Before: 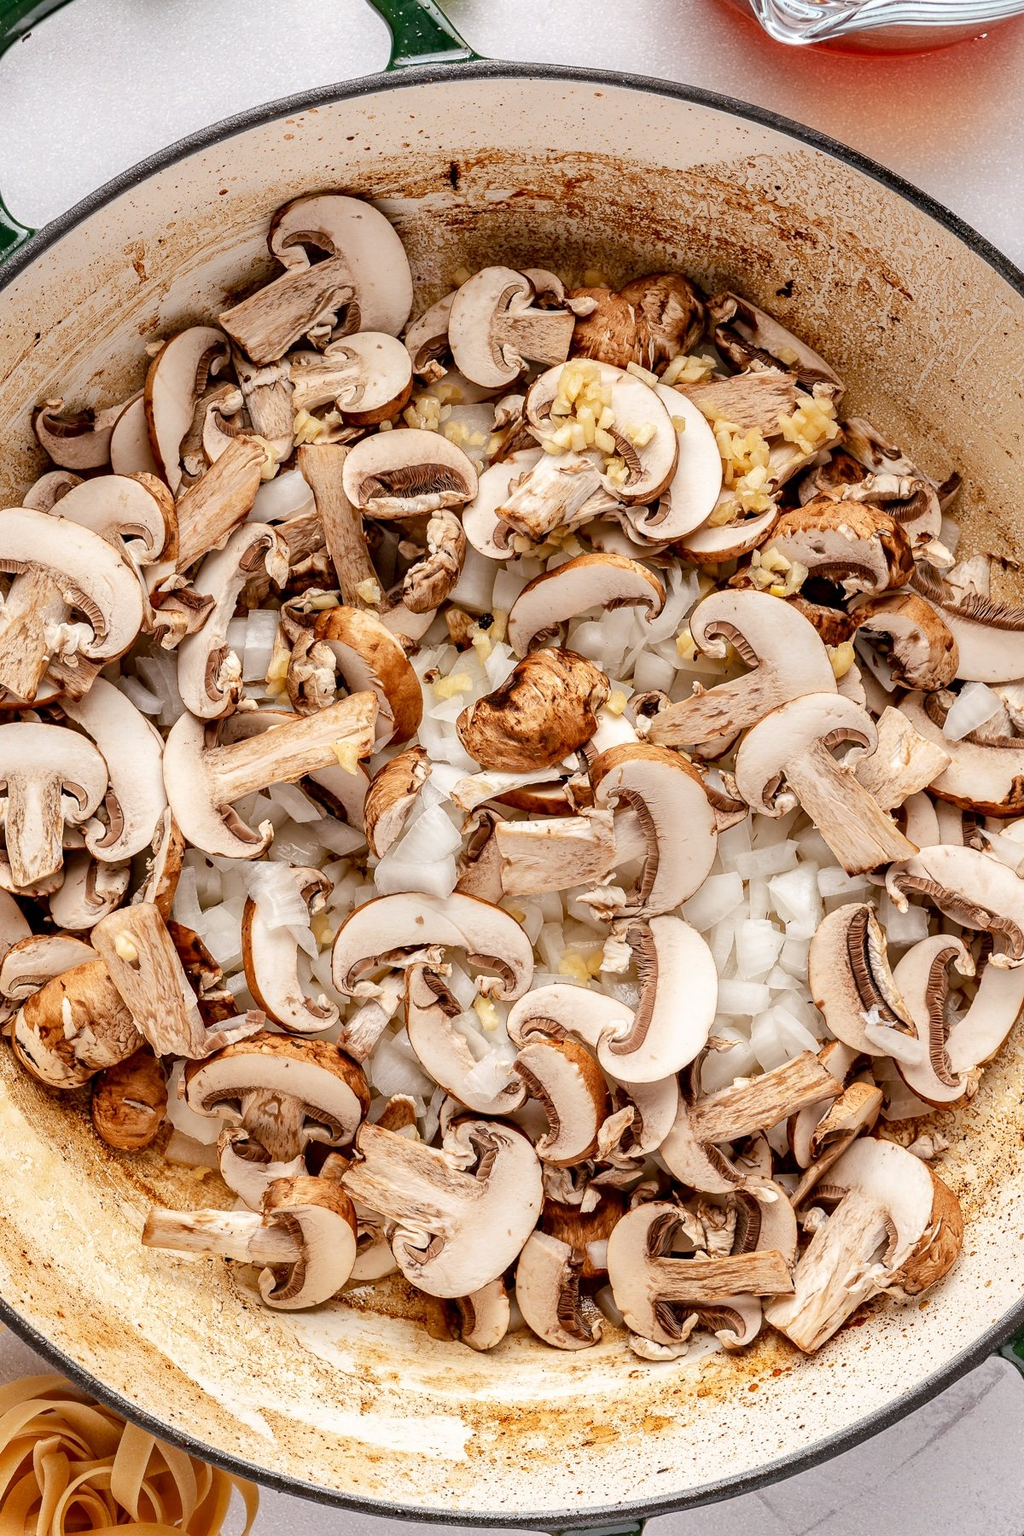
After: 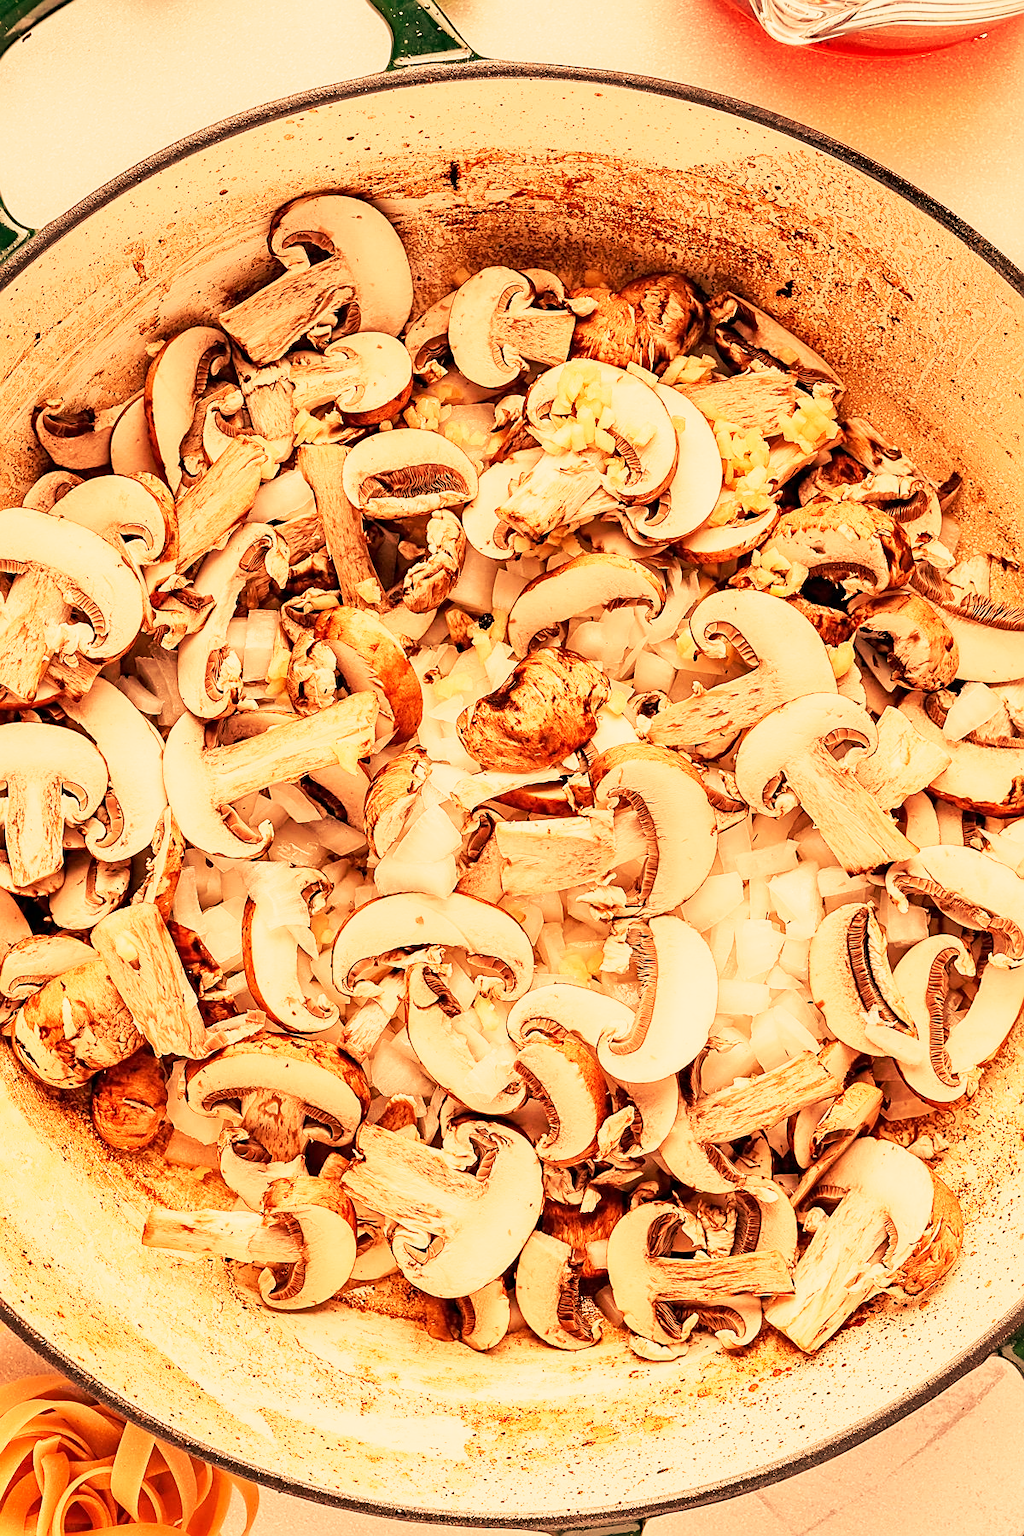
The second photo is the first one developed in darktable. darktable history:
base curve: curves: ch0 [(0, 0) (0.088, 0.125) (0.176, 0.251) (0.354, 0.501) (0.613, 0.749) (1, 0.877)], preserve colors none
sharpen: on, module defaults
white balance: red 1.467, blue 0.684
tone curve: curves: ch0 [(0, 0) (0.003, 0.003) (0.011, 0.011) (0.025, 0.024) (0.044, 0.043) (0.069, 0.067) (0.1, 0.096) (0.136, 0.131) (0.177, 0.171) (0.224, 0.217) (0.277, 0.268) (0.335, 0.324) (0.399, 0.386) (0.468, 0.453) (0.543, 0.547) (0.623, 0.626) (0.709, 0.712) (0.801, 0.802) (0.898, 0.898) (1, 1)], preserve colors none
